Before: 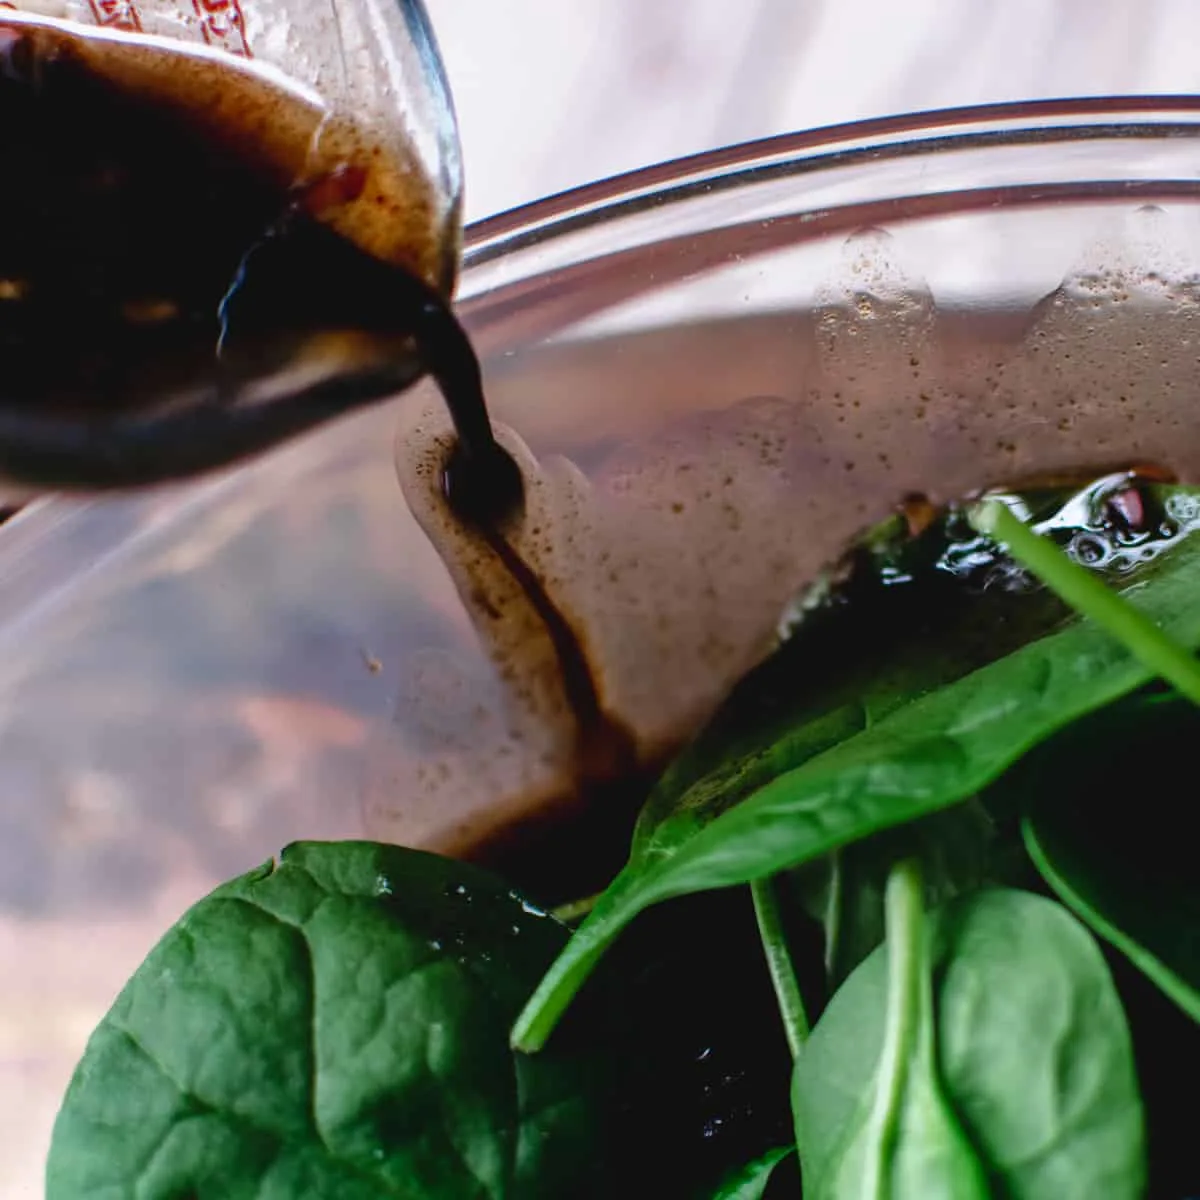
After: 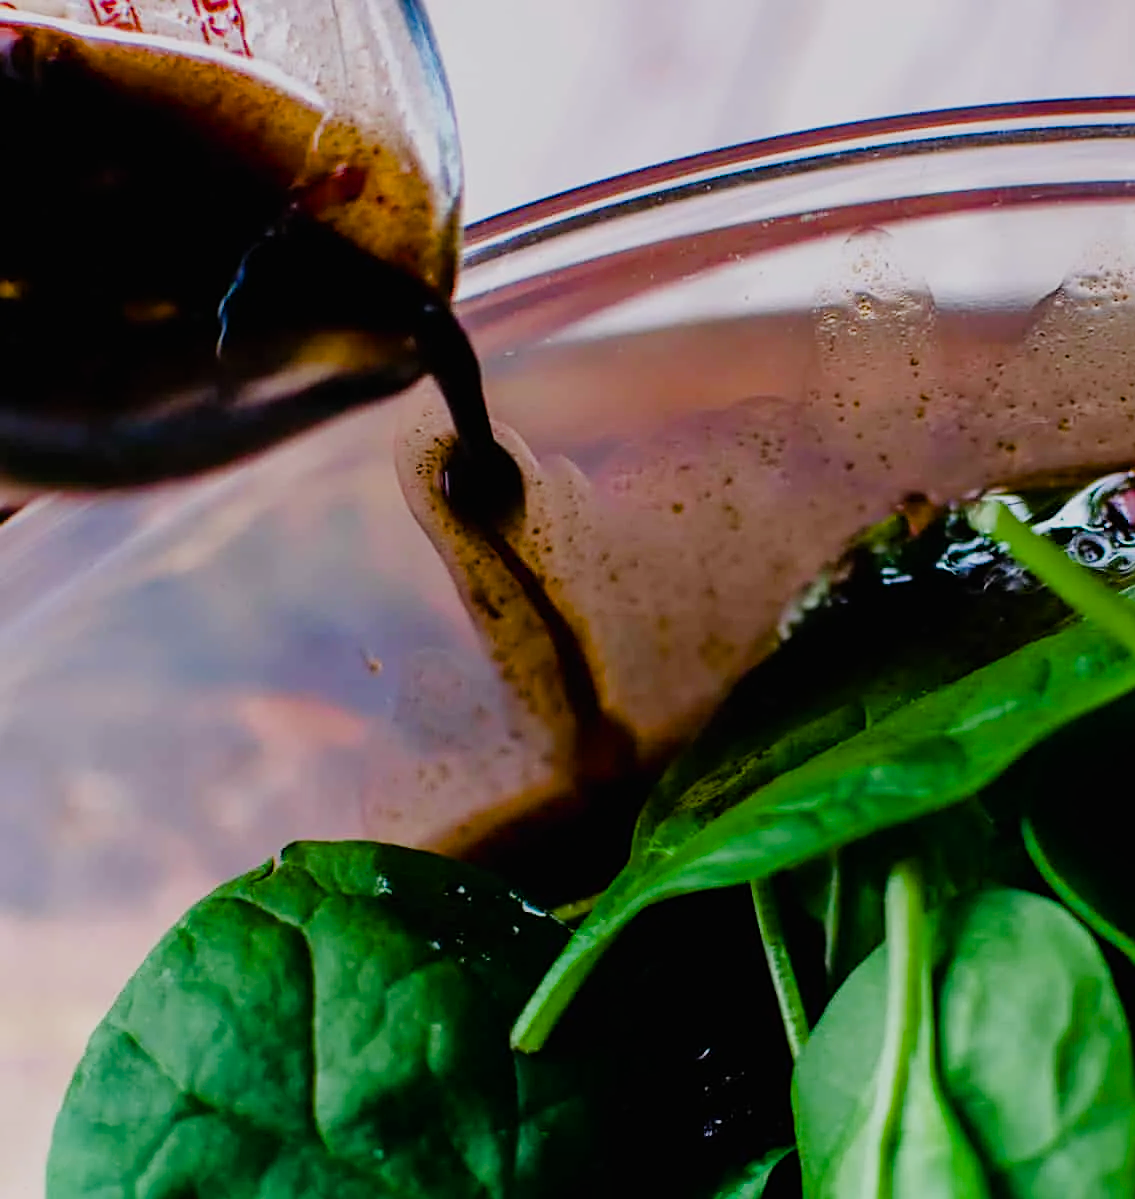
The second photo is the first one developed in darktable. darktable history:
crop and rotate: left 0%, right 5.353%
sharpen: on, module defaults
color balance rgb: linear chroma grading › global chroma 14.939%, perceptual saturation grading › global saturation 20%, perceptual saturation grading › highlights -24.714%, perceptual saturation grading › shadows 50.153%, global vibrance 20%
filmic rgb: black relative exposure -7.65 EV, white relative exposure 4.56 EV, hardness 3.61, contrast 1.049
